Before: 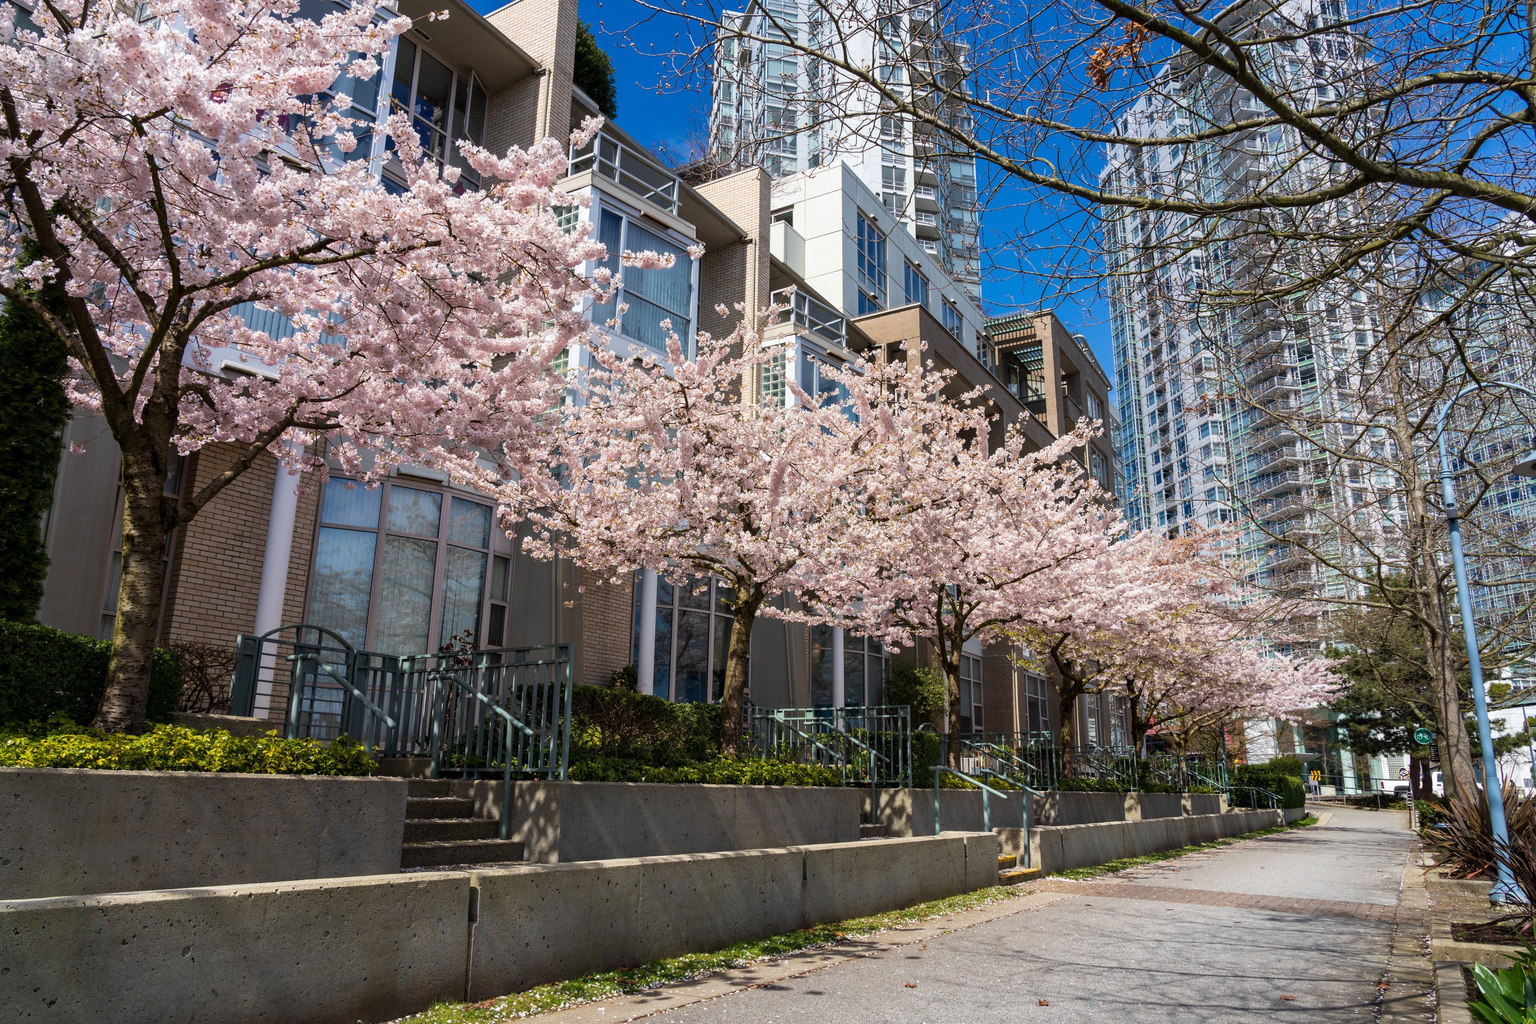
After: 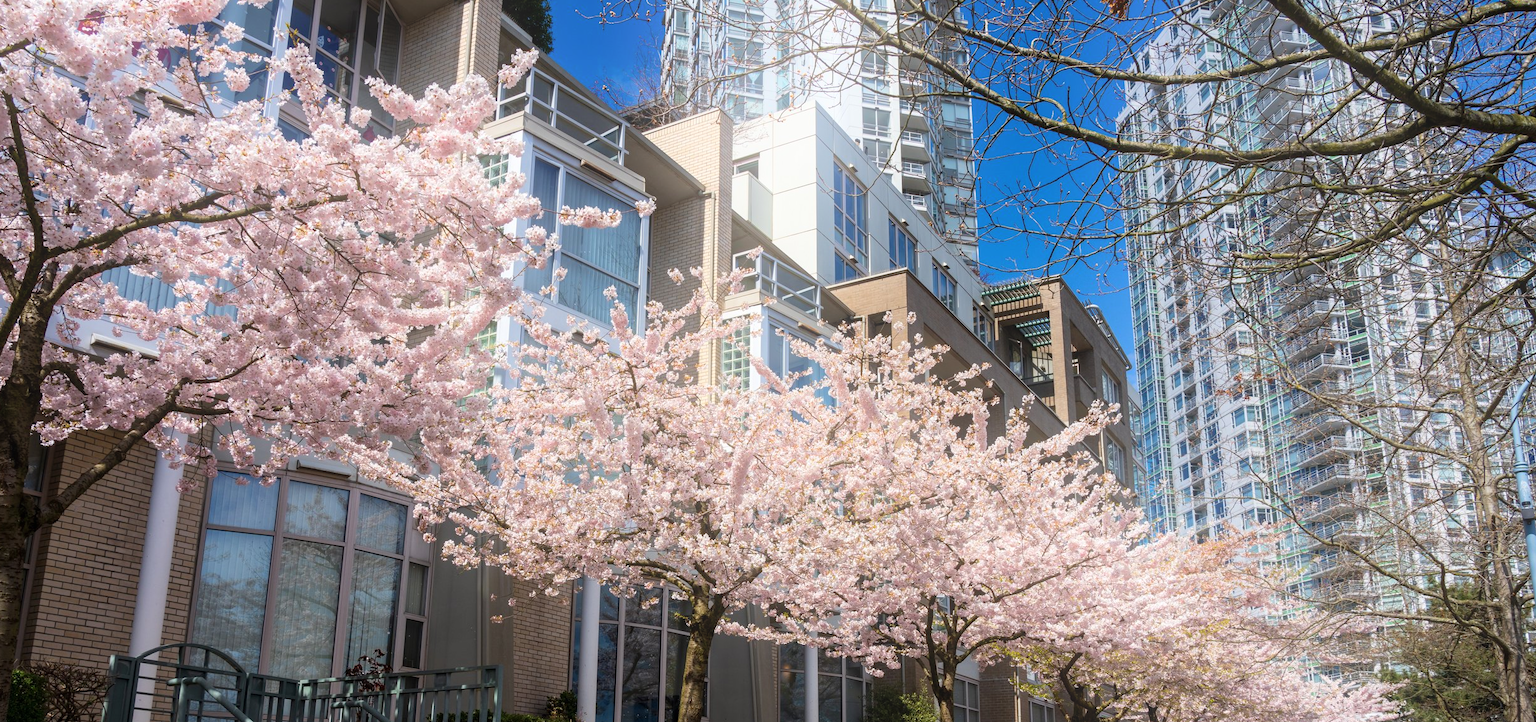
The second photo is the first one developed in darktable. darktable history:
bloom: on, module defaults
crop and rotate: left 9.345%, top 7.22%, right 4.982%, bottom 32.331%
